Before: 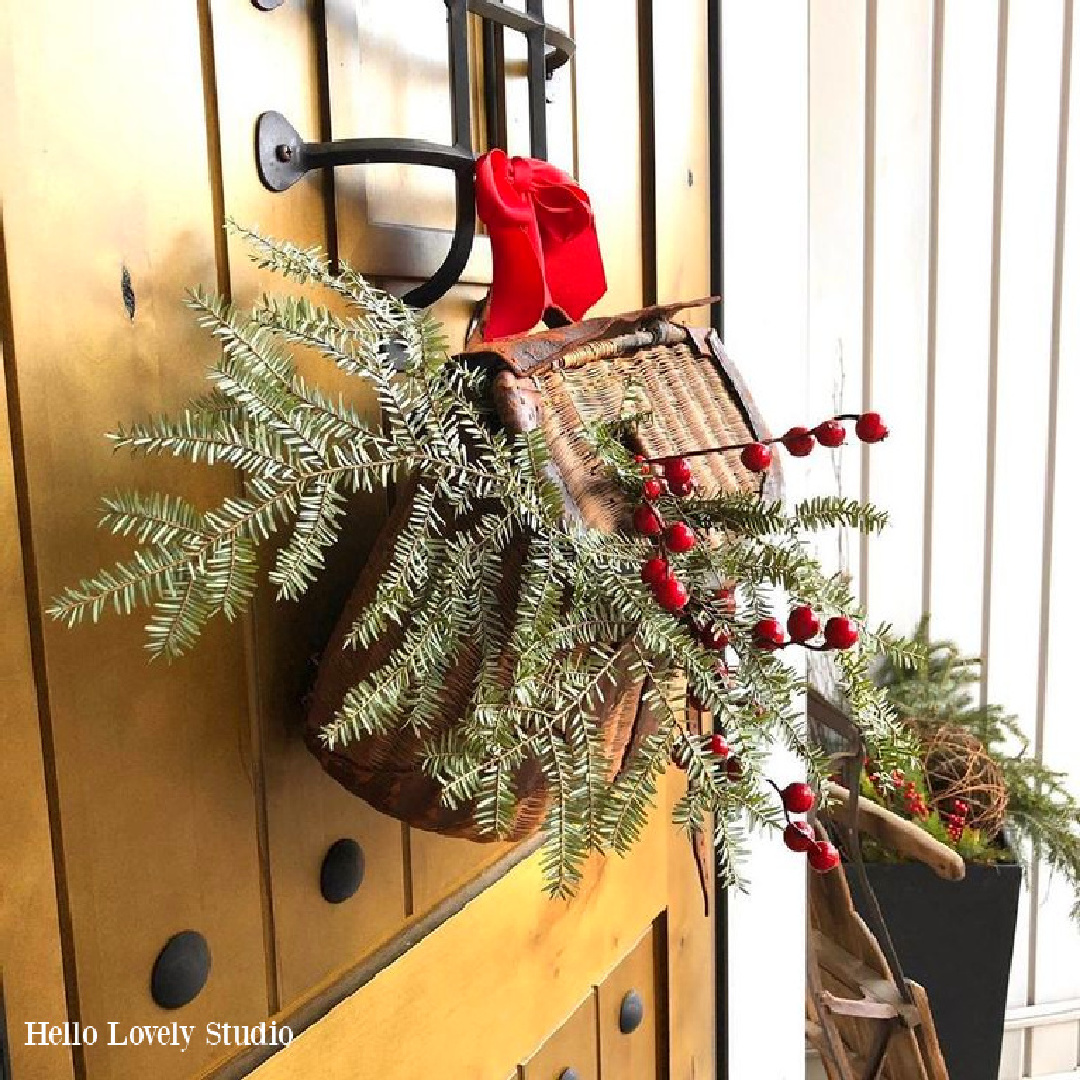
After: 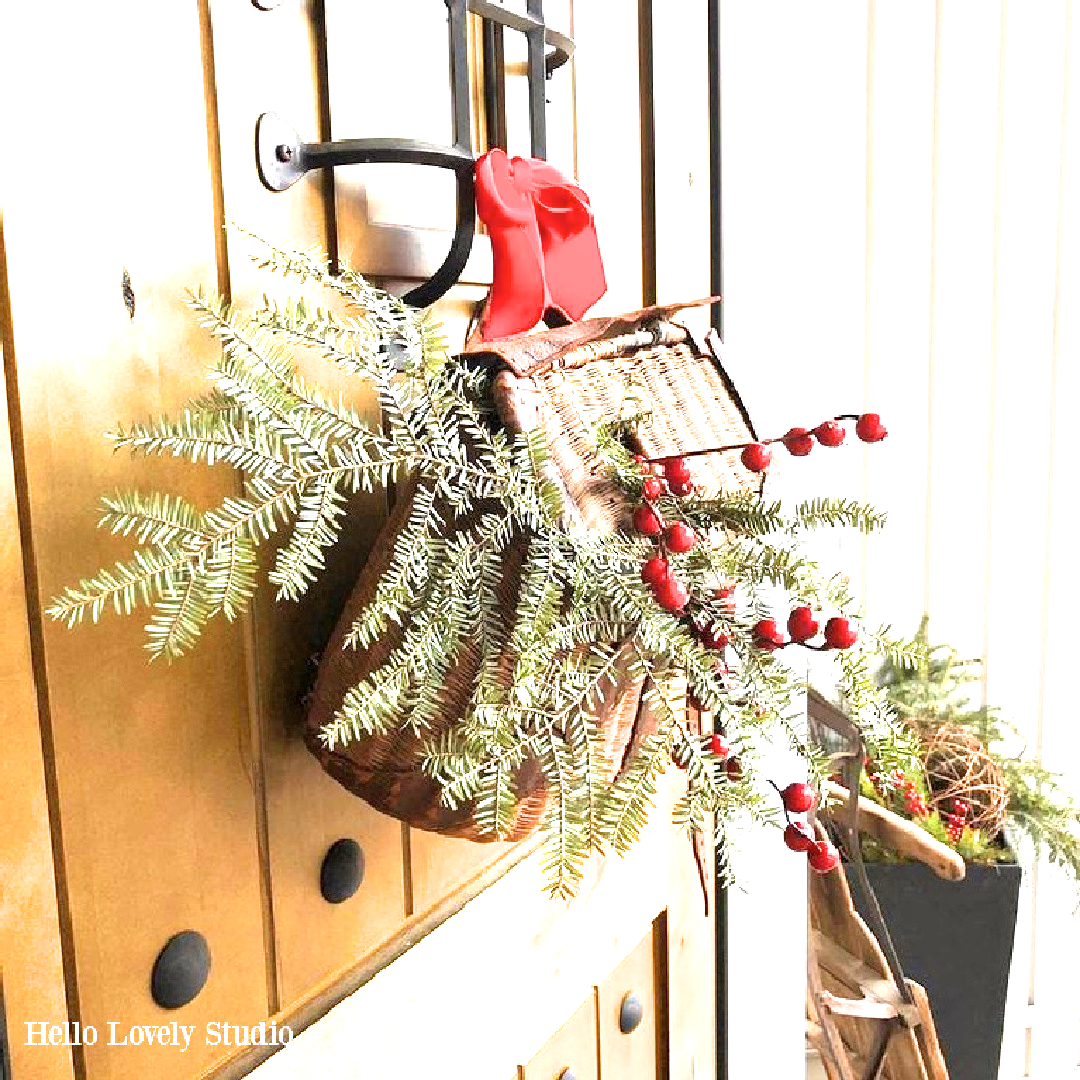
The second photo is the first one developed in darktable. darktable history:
filmic rgb: black relative exposure -11.35 EV, white relative exposure 3.23 EV, threshold 2.99 EV, hardness 6.79, enable highlight reconstruction true
exposure: black level correction 0.001, exposure 1.398 EV, compensate exposure bias true, compensate highlight preservation false
shadows and highlights: radius 111.06, shadows 51.24, white point adjustment 9.07, highlights -4.92, soften with gaussian
